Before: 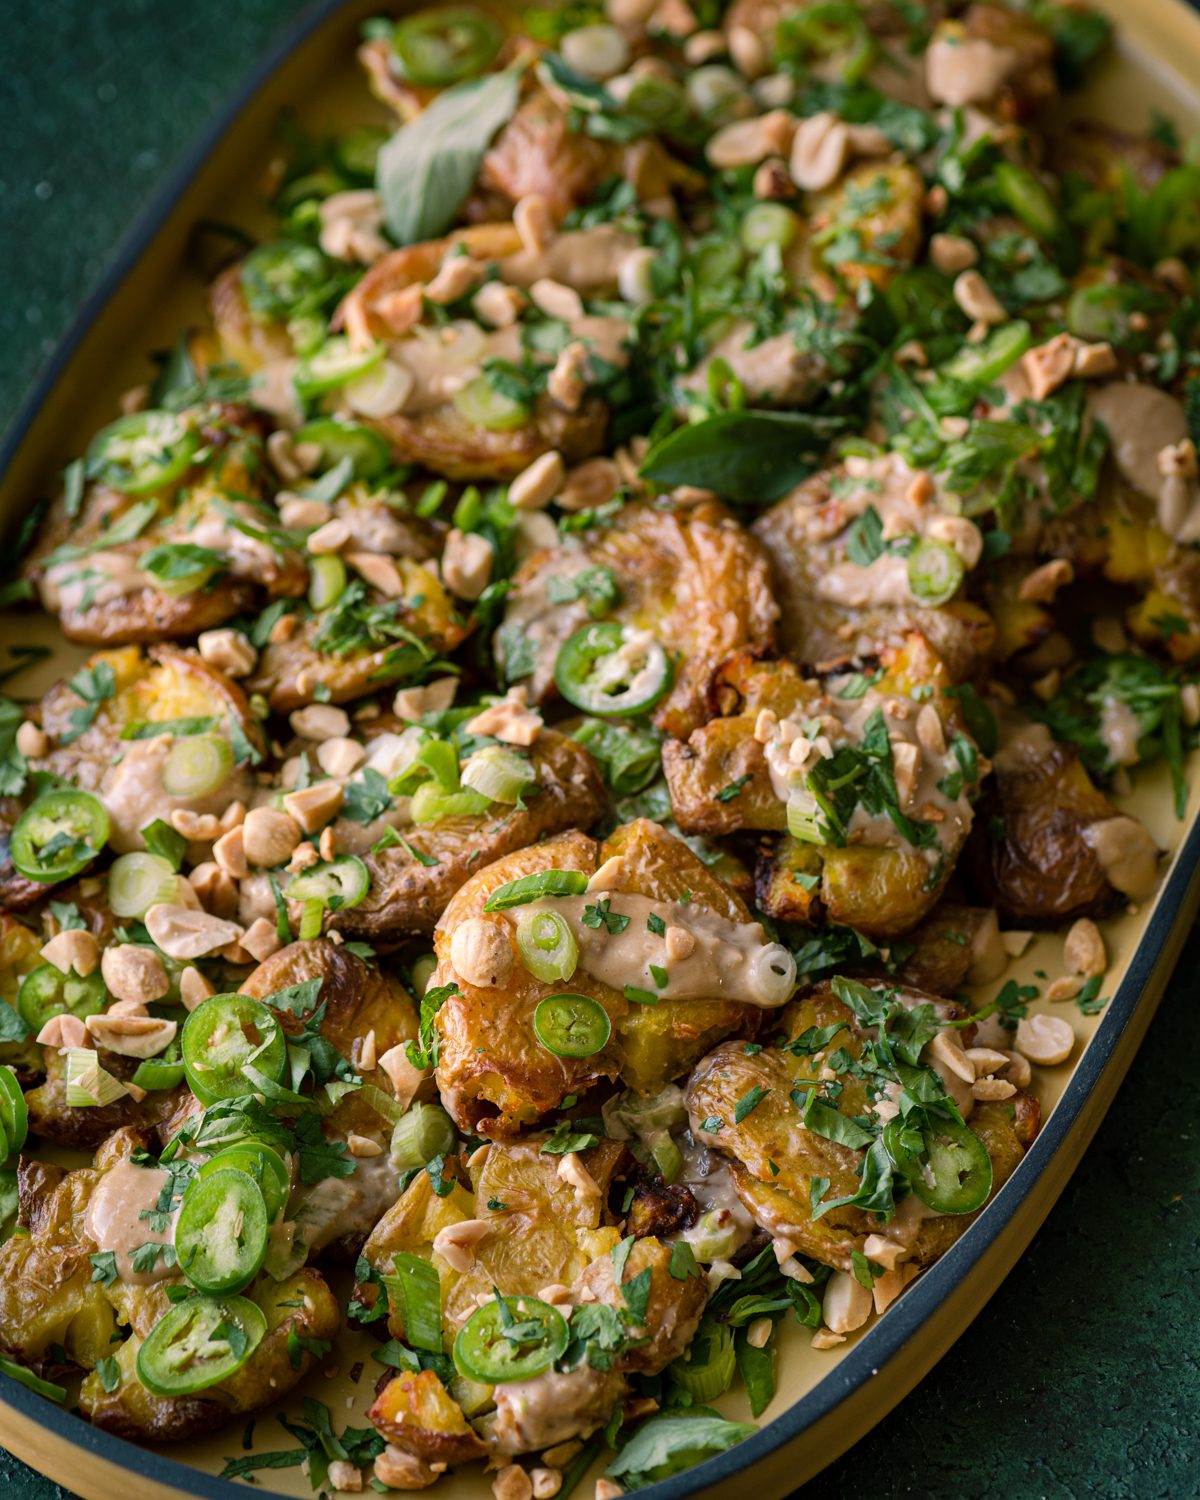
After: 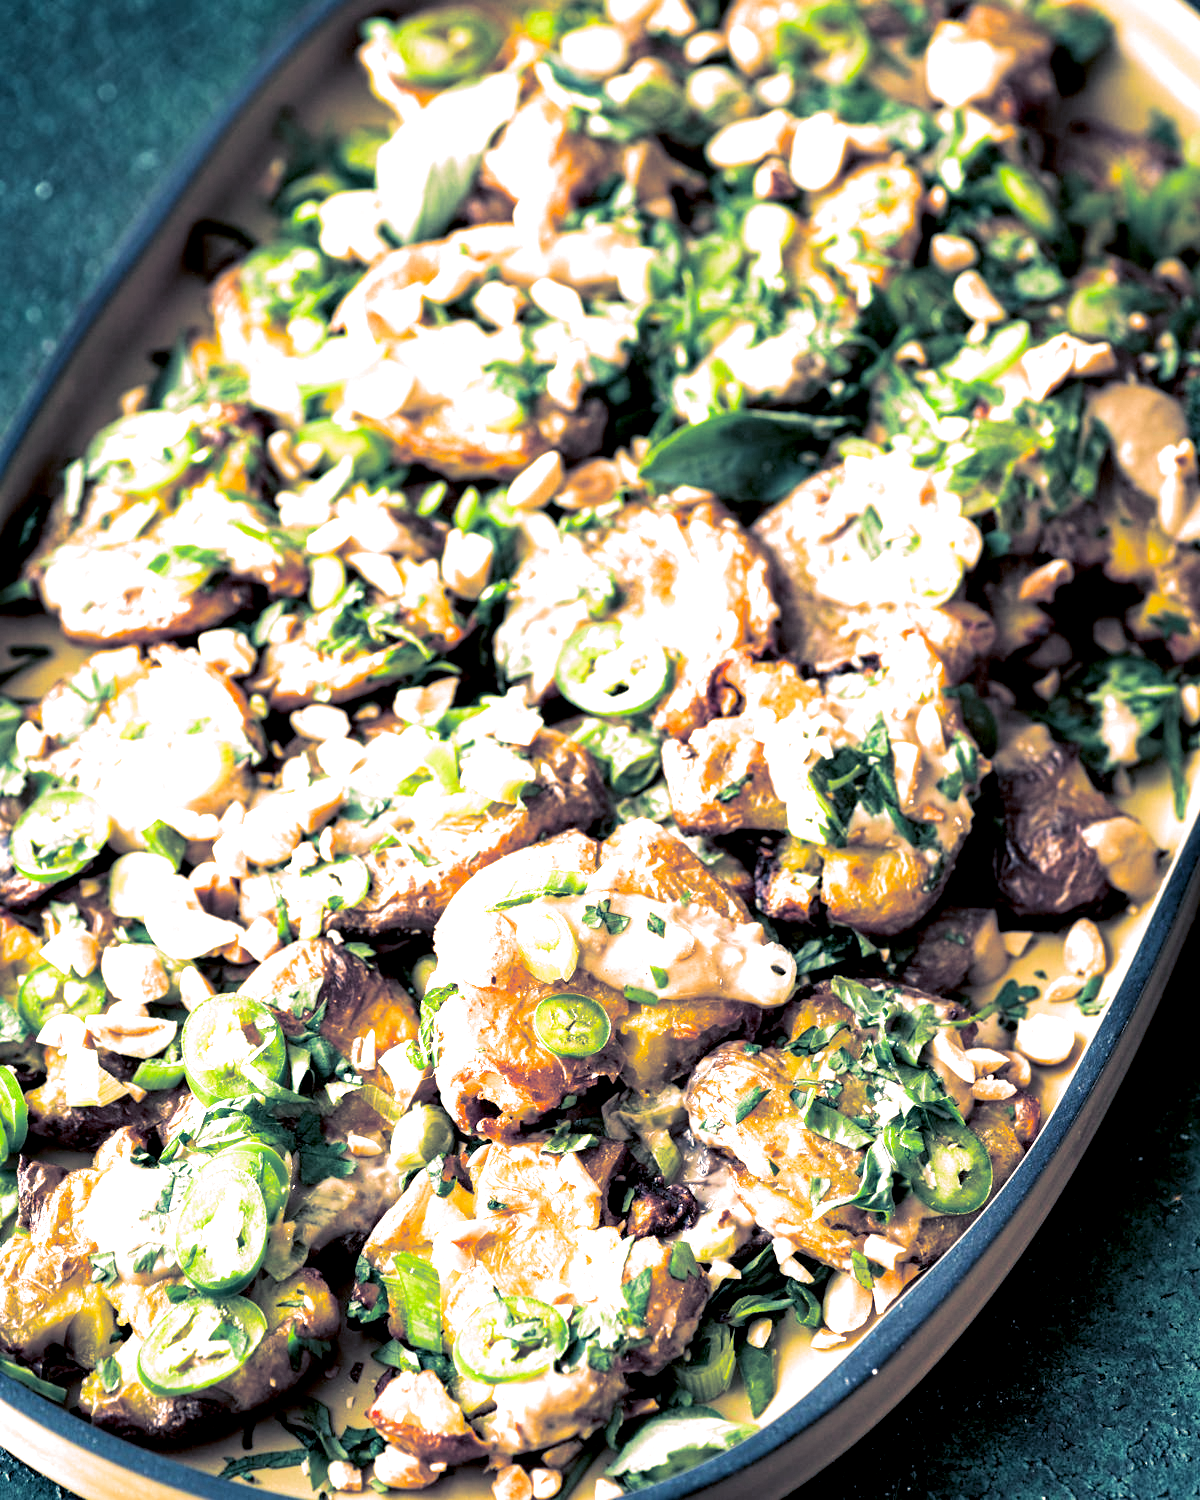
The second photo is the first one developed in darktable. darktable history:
split-toning: shadows › hue 226.8°, shadows › saturation 0.56, highlights › hue 28.8°, balance -40, compress 0%
exposure: black level correction 0.005, exposure 2.084 EV, compensate highlight preservation false
